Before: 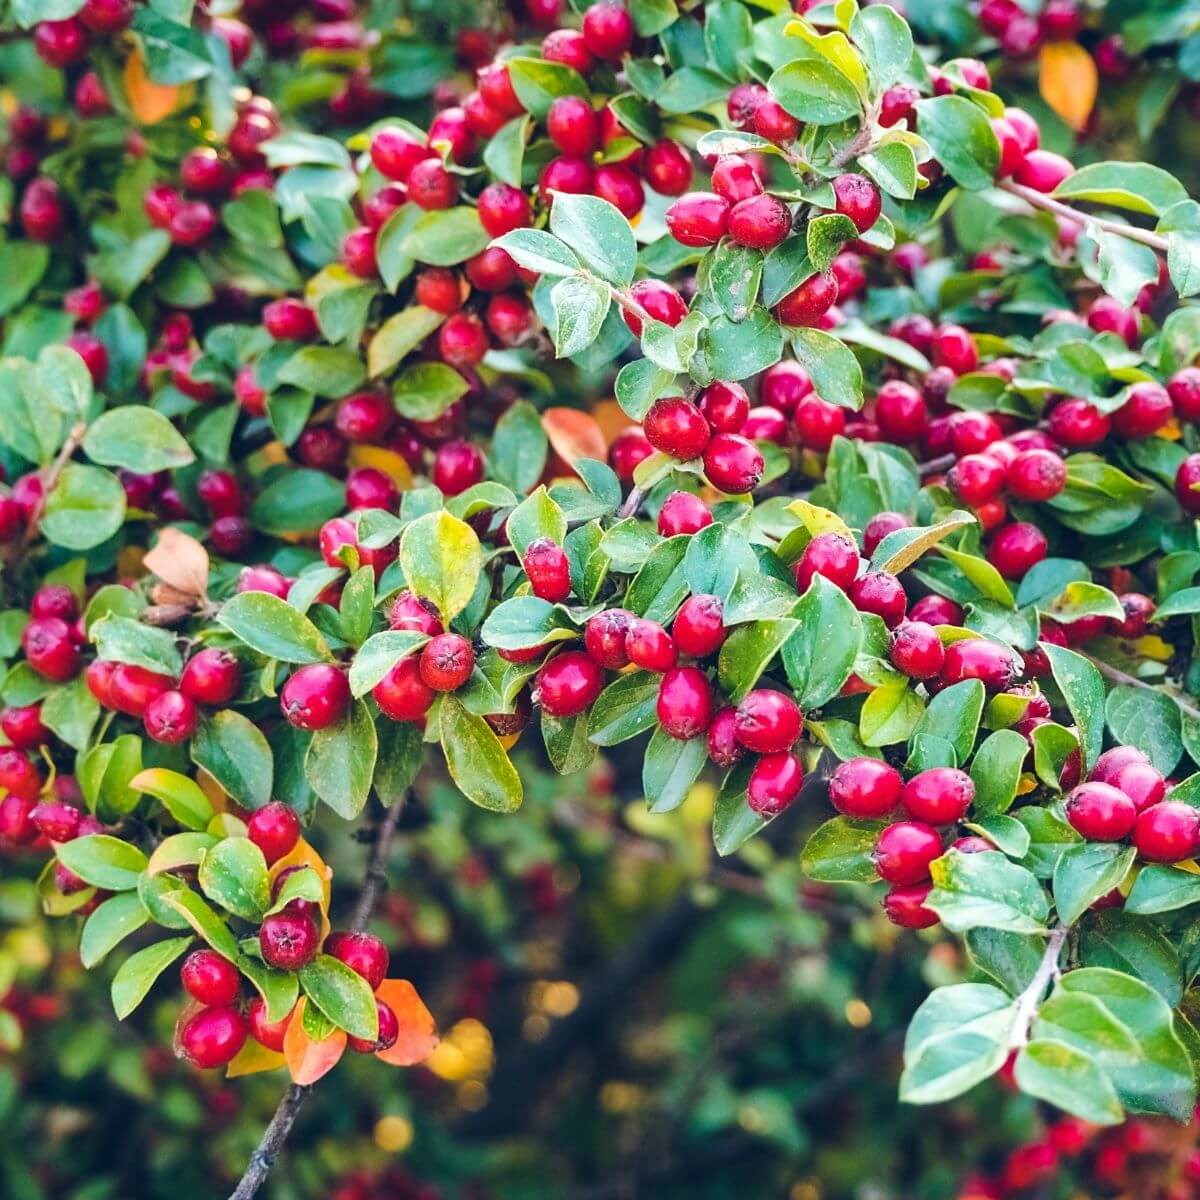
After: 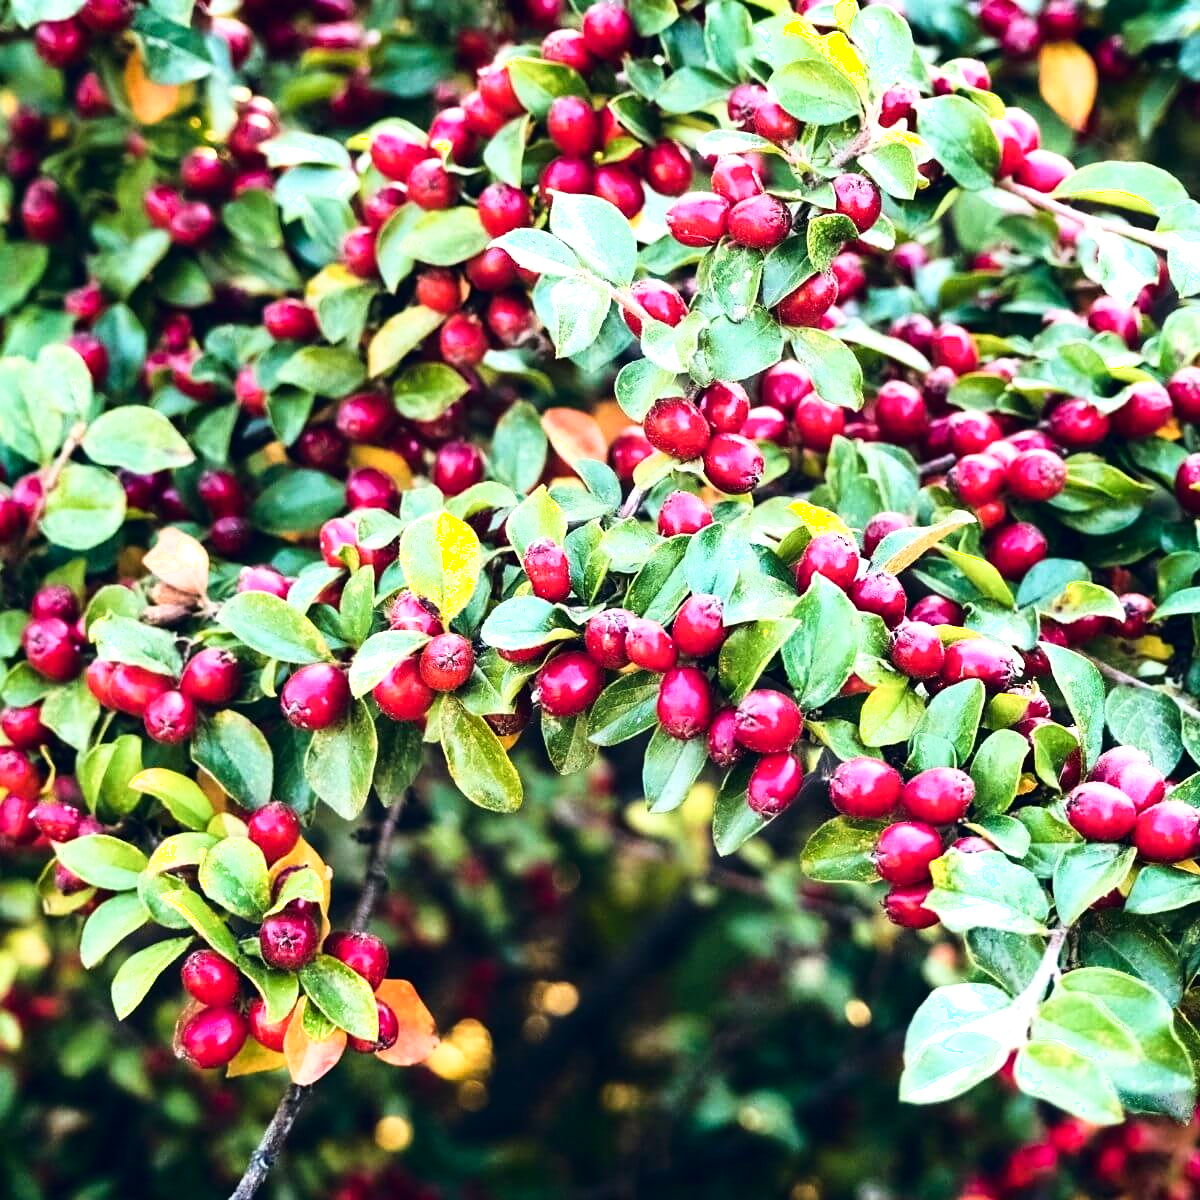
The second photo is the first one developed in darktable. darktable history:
tone equalizer: -8 EV -0.75 EV, -7 EV -0.7 EV, -6 EV -0.6 EV, -5 EV -0.4 EV, -3 EV 0.4 EV, -2 EV 0.6 EV, -1 EV 0.7 EV, +0 EV 0.75 EV, edges refinement/feathering 500, mask exposure compensation -1.57 EV, preserve details no
shadows and highlights: shadows -62.32, white point adjustment -5.22, highlights 61.59
